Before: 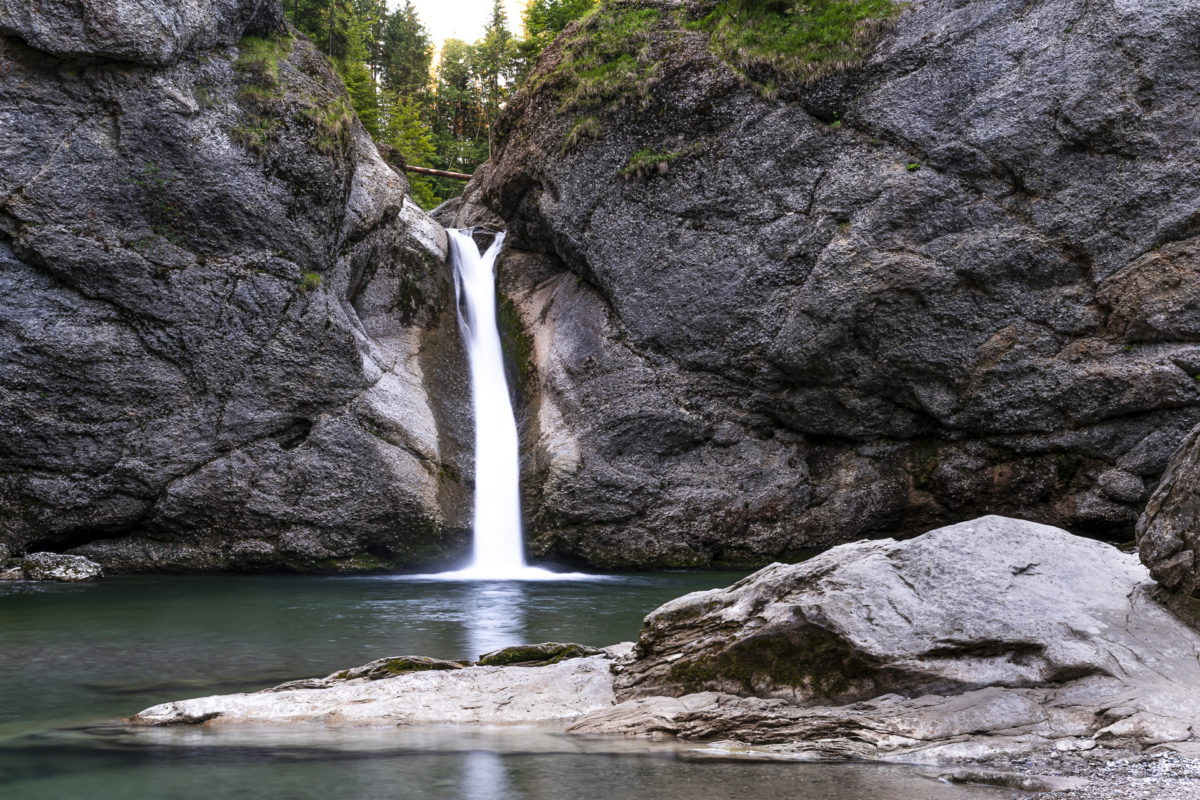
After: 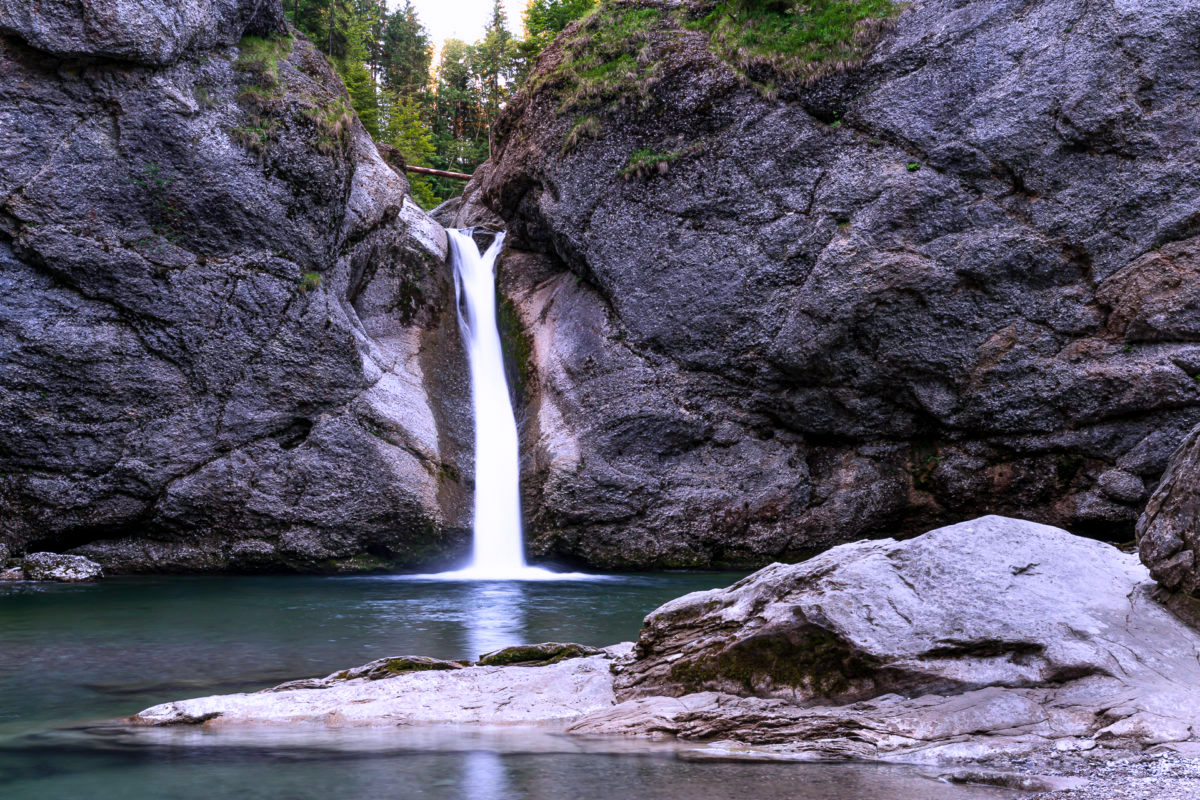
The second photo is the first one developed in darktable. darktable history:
color calibration: illuminant custom, x 0.367, y 0.392, temperature 4434.38 K
